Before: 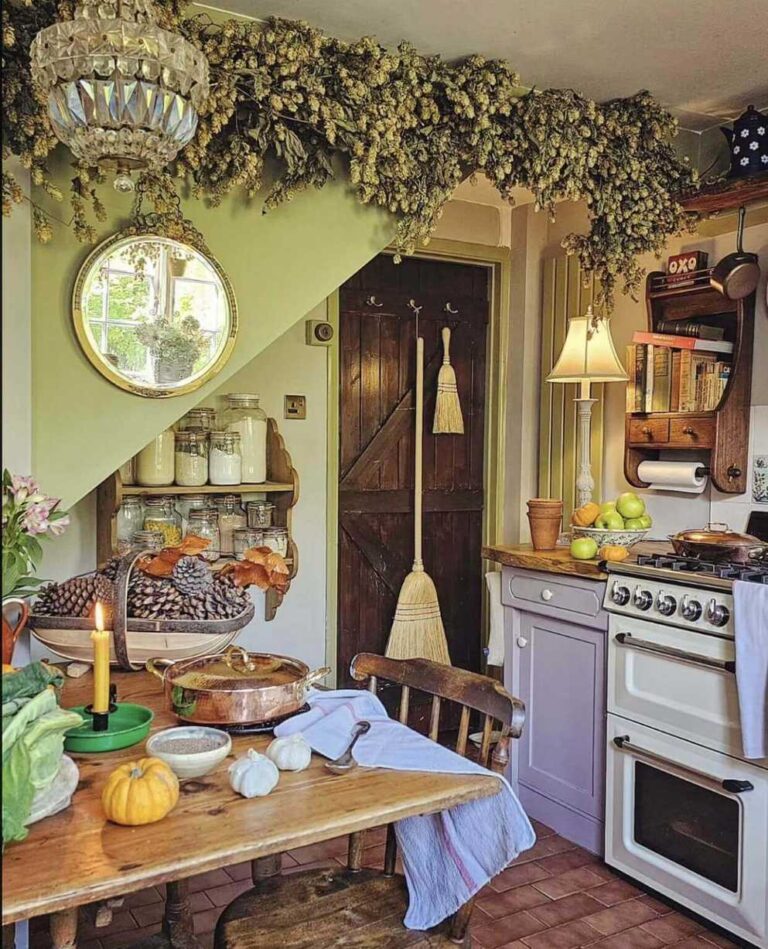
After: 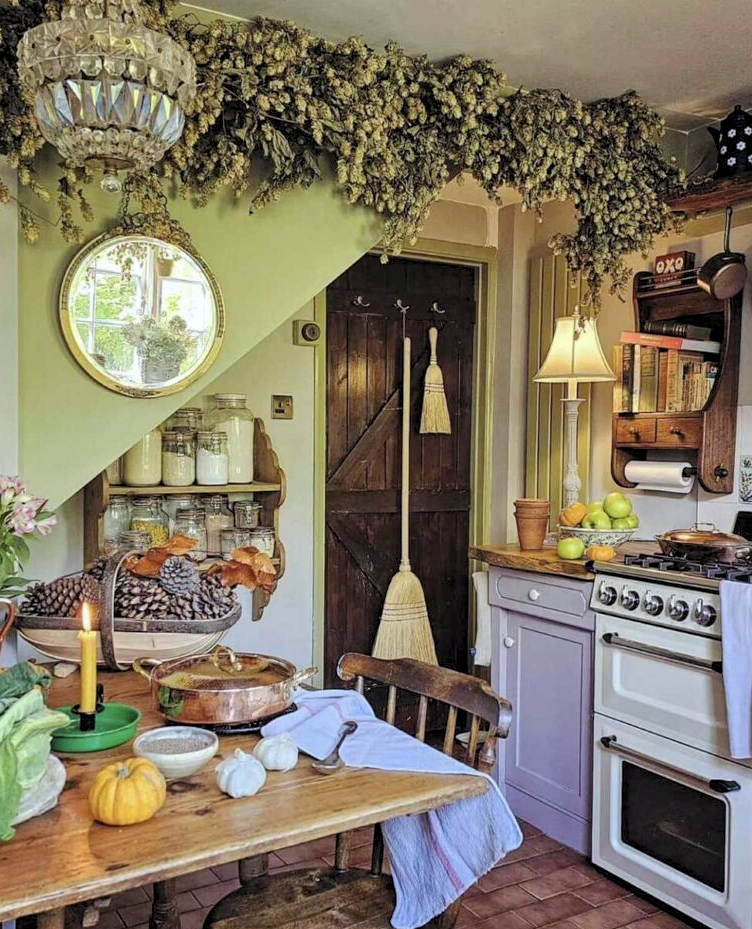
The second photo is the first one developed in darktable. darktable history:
crop: left 1.743%, right 0.268%, bottom 2.011%
levels: levels [0.073, 0.497, 0.972]
exposure: exposure -0.072 EV, compensate highlight preservation false
white balance: red 0.974, blue 1.044
